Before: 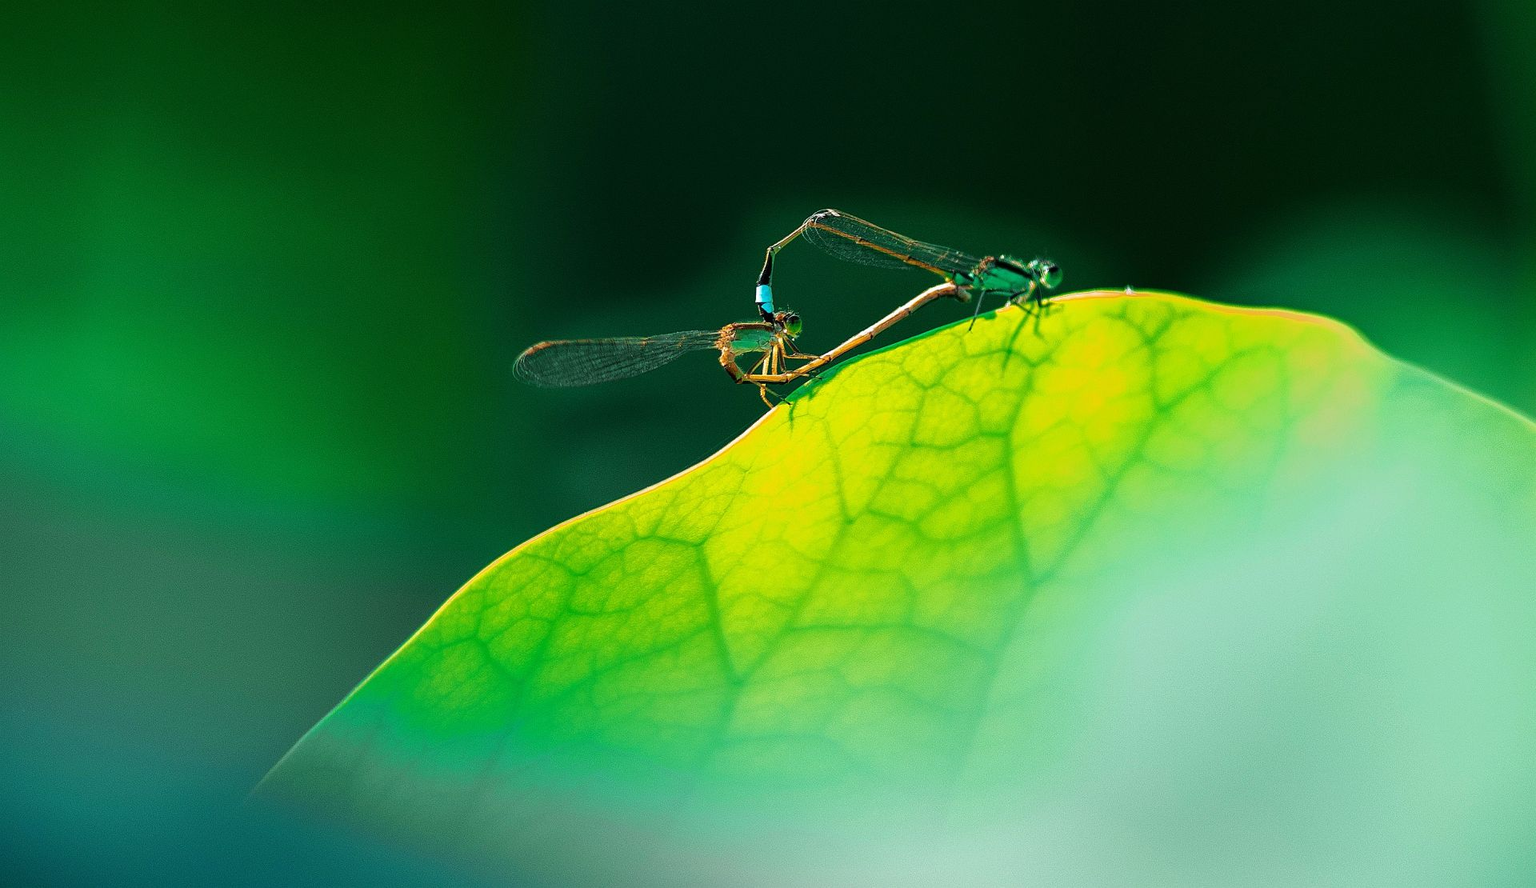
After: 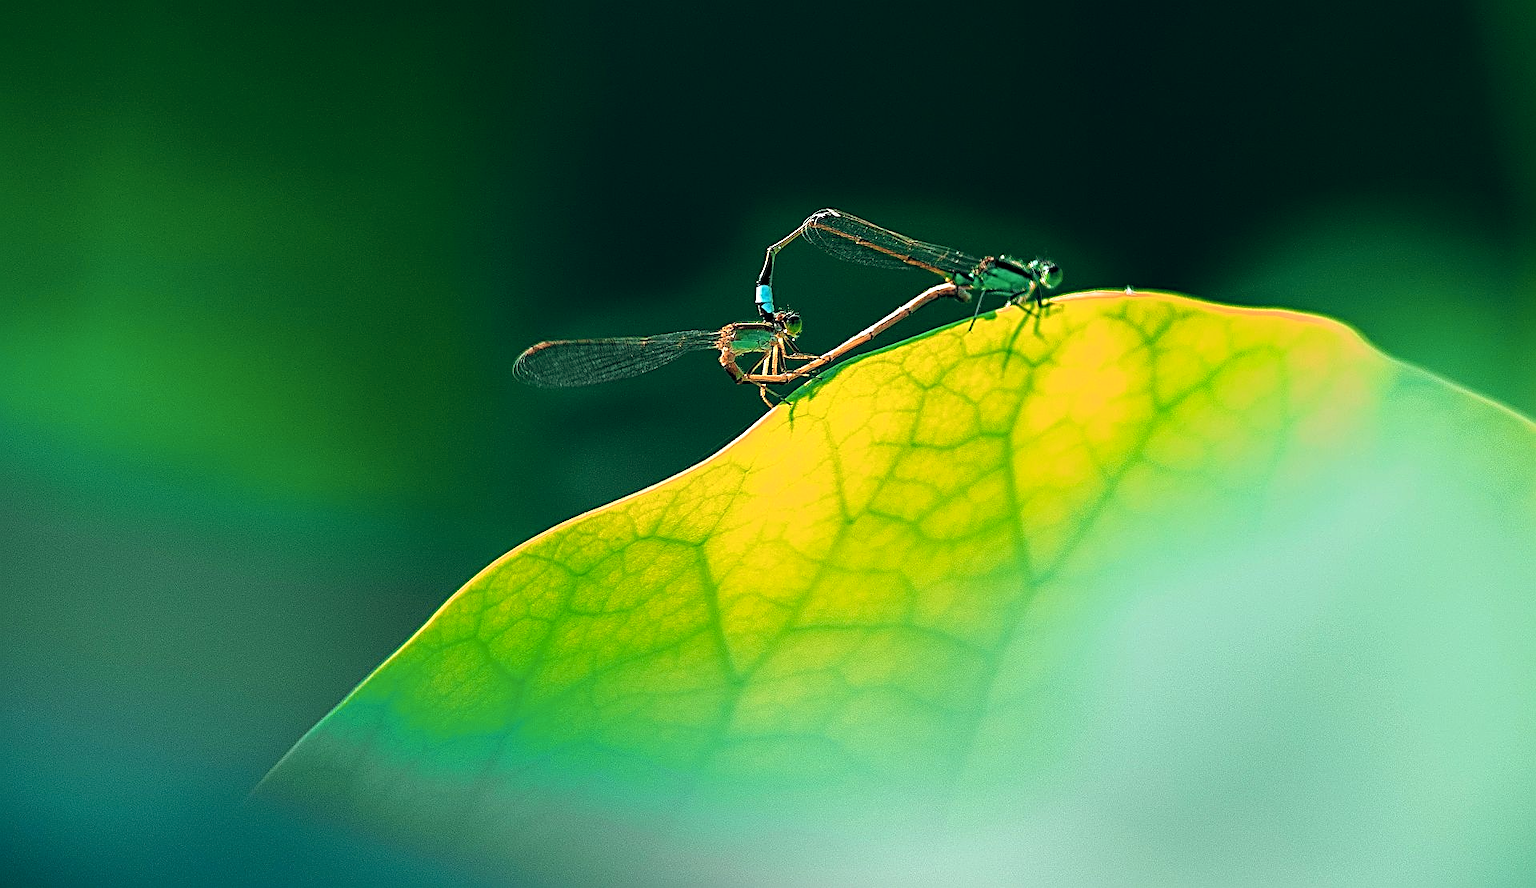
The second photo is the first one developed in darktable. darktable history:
color zones: curves: ch1 [(0, 0.455) (0.063, 0.455) (0.286, 0.495) (0.429, 0.5) (0.571, 0.5) (0.714, 0.5) (0.857, 0.5) (1, 0.455)]; ch2 [(0, 0.532) (0.063, 0.521) (0.233, 0.447) (0.429, 0.489) (0.571, 0.5) (0.714, 0.5) (0.857, 0.5) (1, 0.532)]
color balance rgb: shadows lift › chroma 3.88%, shadows lift › hue 88.52°, power › hue 214.65°, global offset › chroma 0.1%, global offset › hue 252.4°, contrast 4.45%
sharpen: radius 2.676, amount 0.669
